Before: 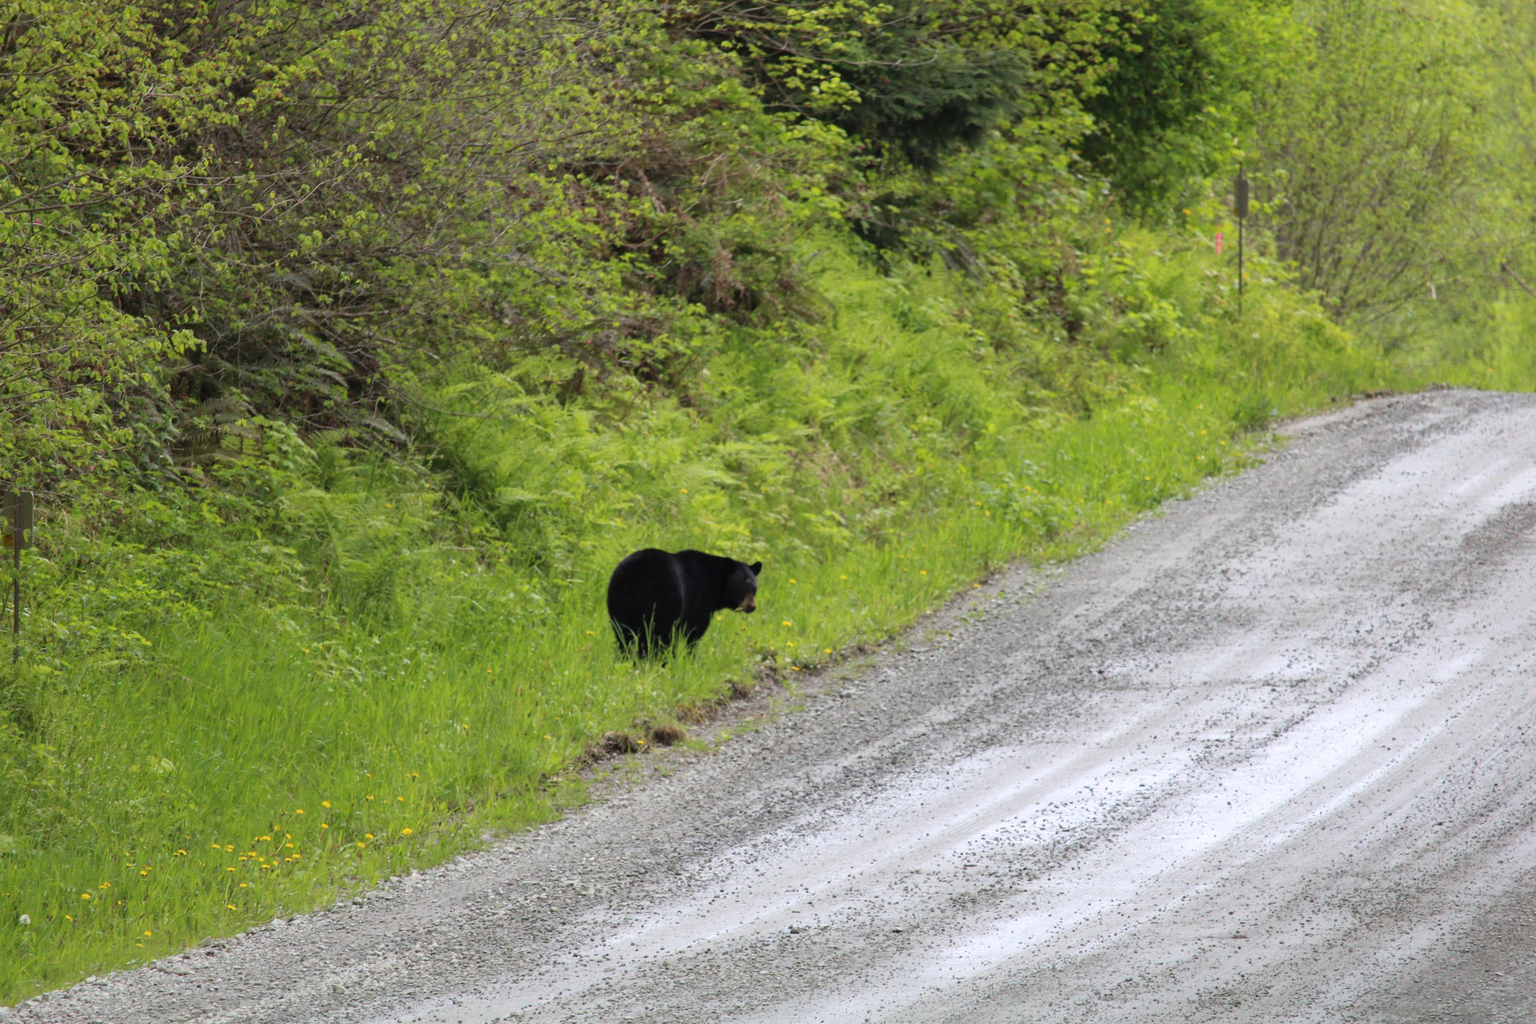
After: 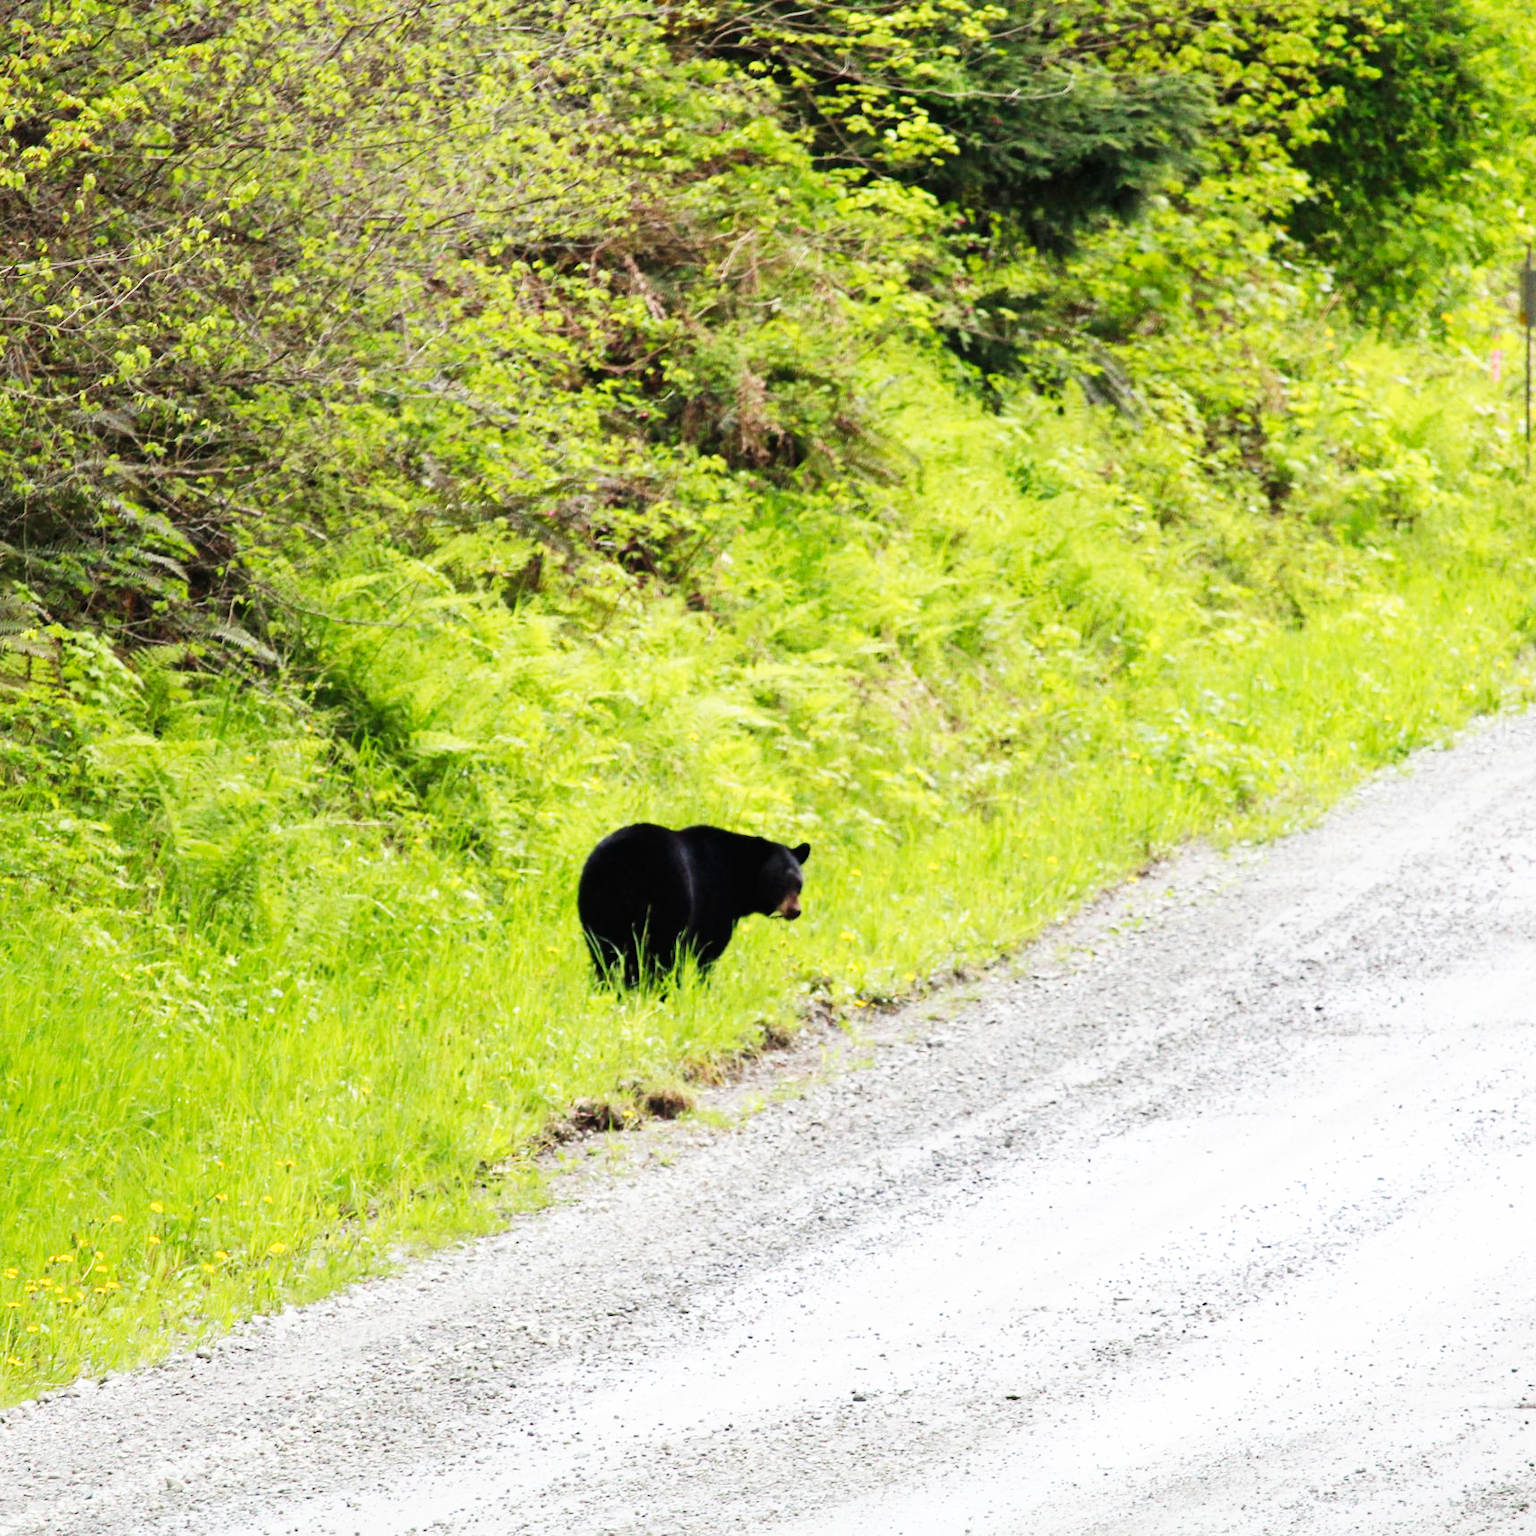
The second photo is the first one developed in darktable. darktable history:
crop and rotate: left 14.461%, right 18.892%
base curve: curves: ch0 [(0, 0) (0.007, 0.004) (0.027, 0.03) (0.046, 0.07) (0.207, 0.54) (0.442, 0.872) (0.673, 0.972) (1, 1)], preserve colors none
